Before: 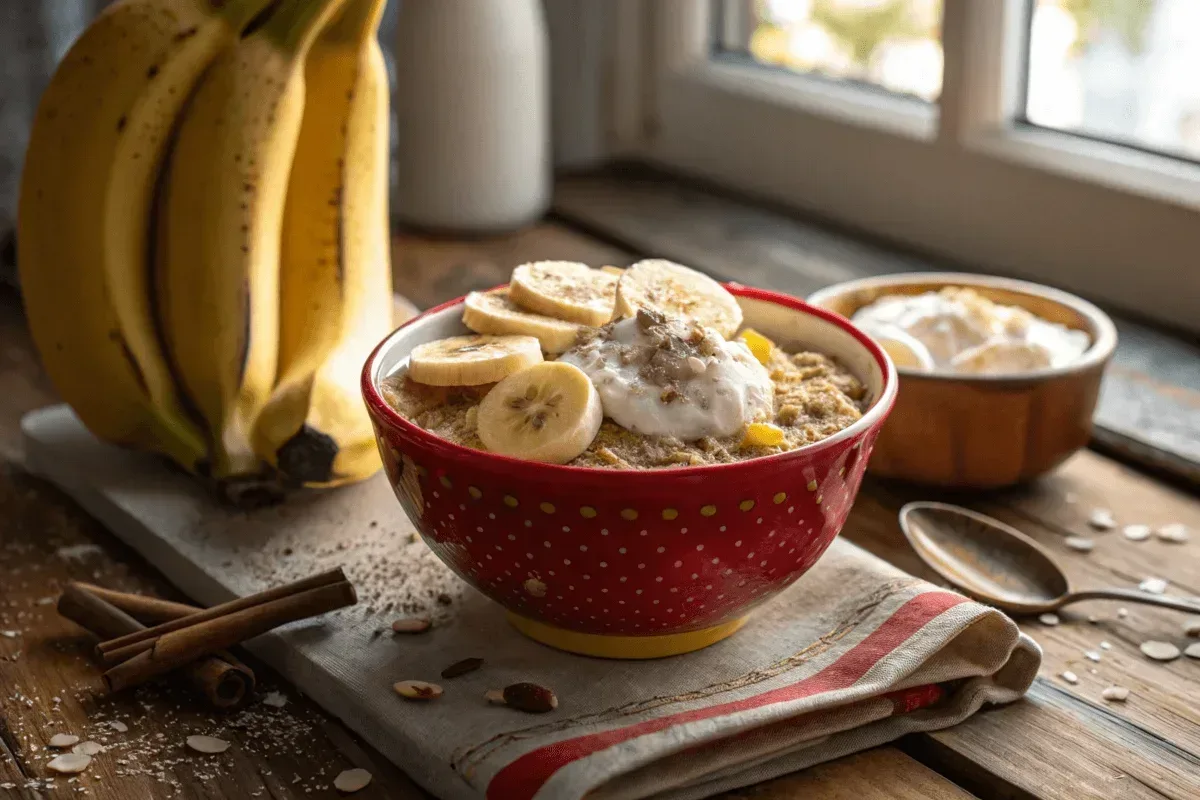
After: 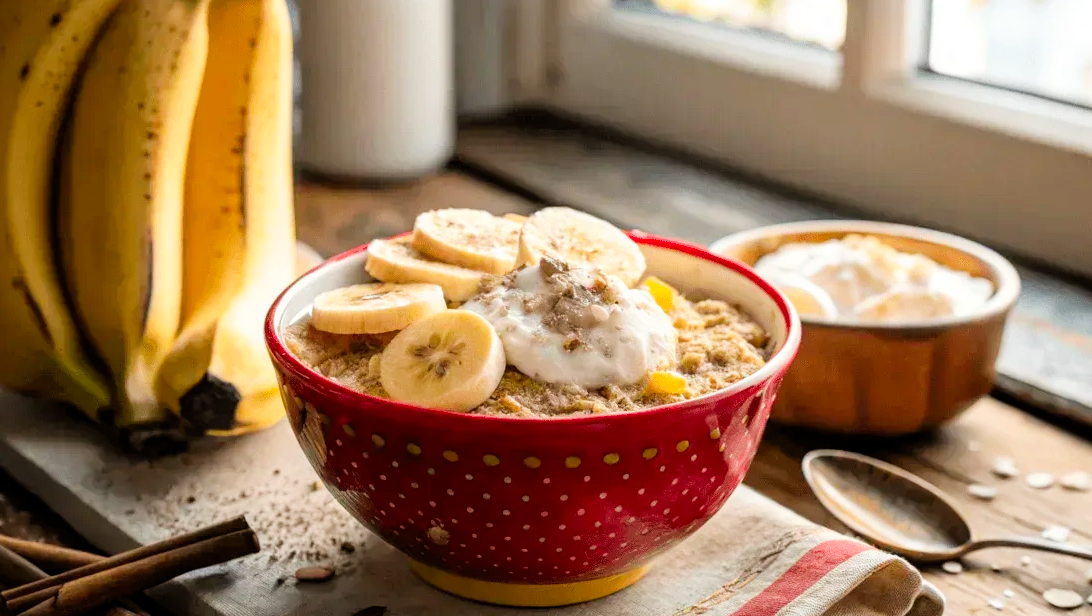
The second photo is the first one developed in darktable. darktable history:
crop: left 8.155%, top 6.611%, bottom 15.385%
exposure: exposure 0.556 EV, compensate highlight preservation false
contrast brightness saturation: contrast 0.04, saturation 0.16
filmic rgb: black relative exposure -6.98 EV, white relative exposure 5.63 EV, hardness 2.86
levels: mode automatic, black 0.023%, white 99.97%, levels [0.062, 0.494, 0.925]
